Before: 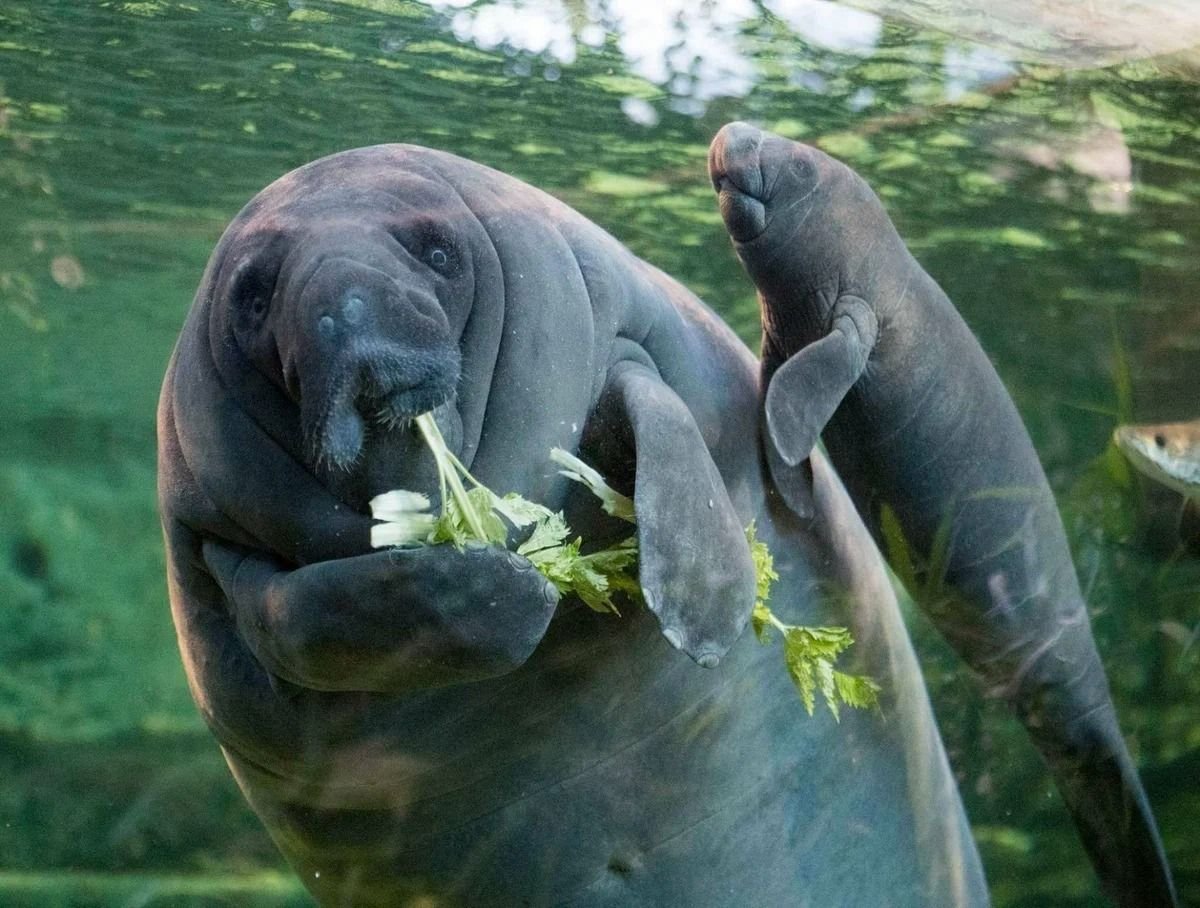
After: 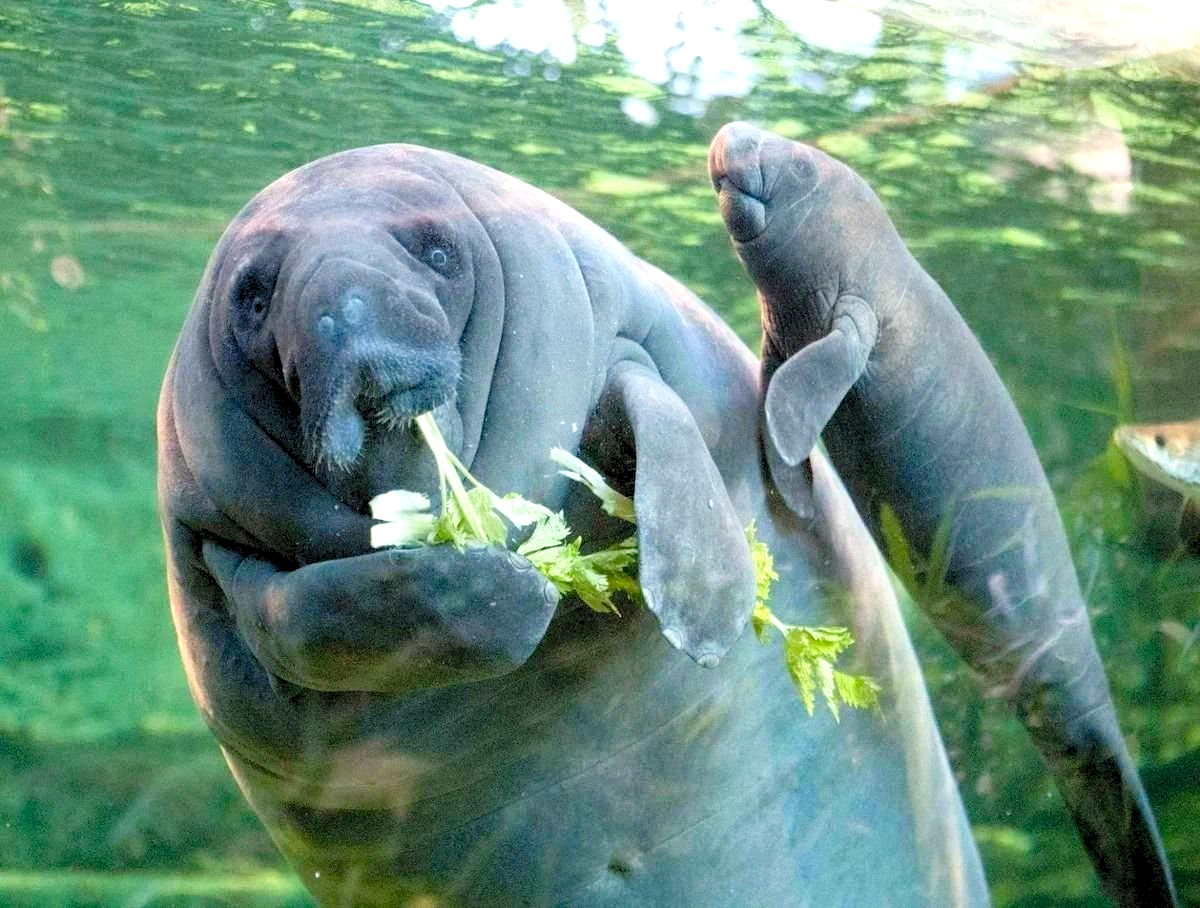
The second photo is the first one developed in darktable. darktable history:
white balance: emerald 1
levels: levels [0.036, 0.364, 0.827]
